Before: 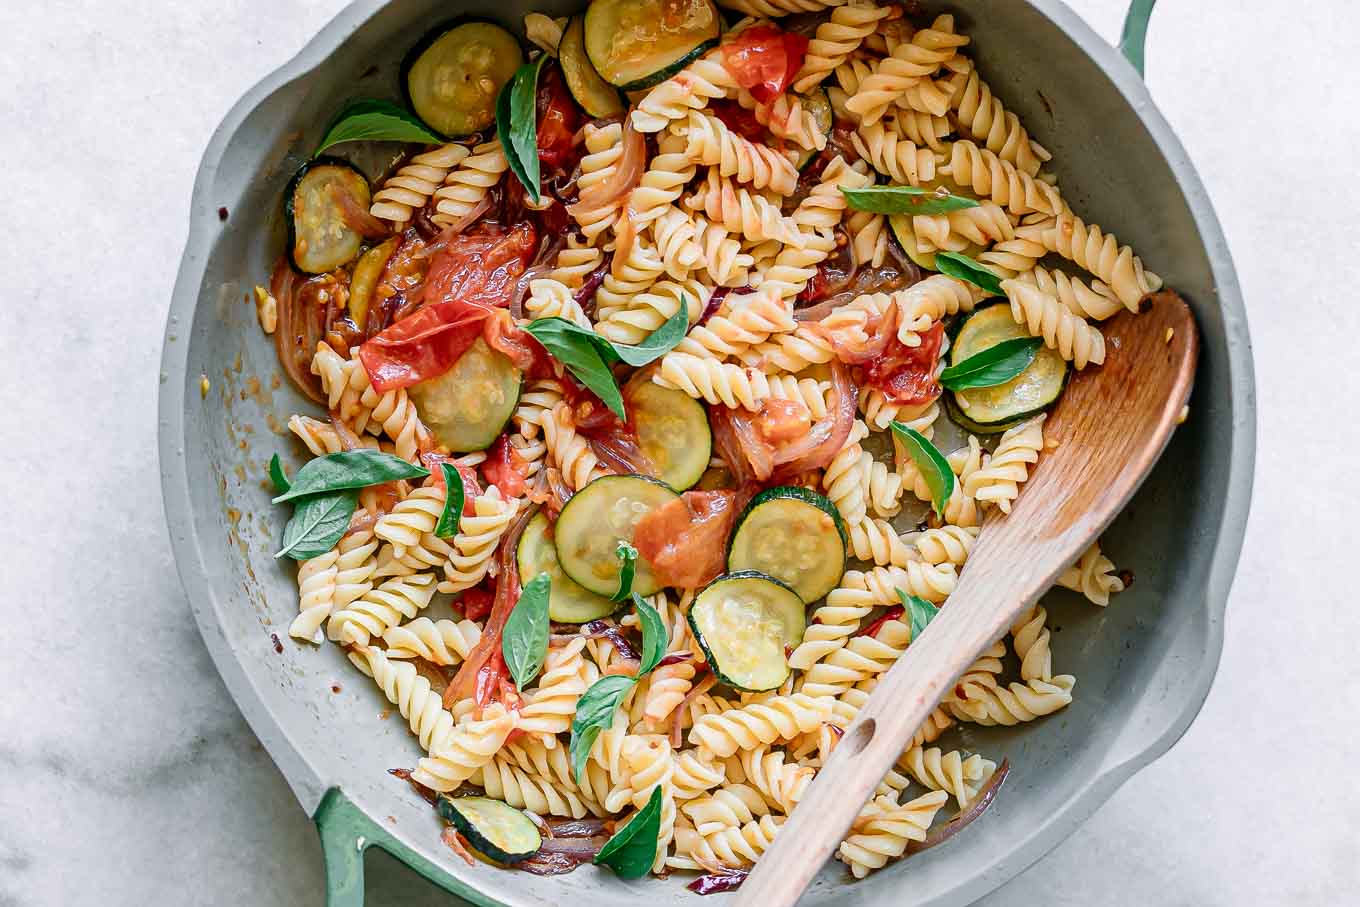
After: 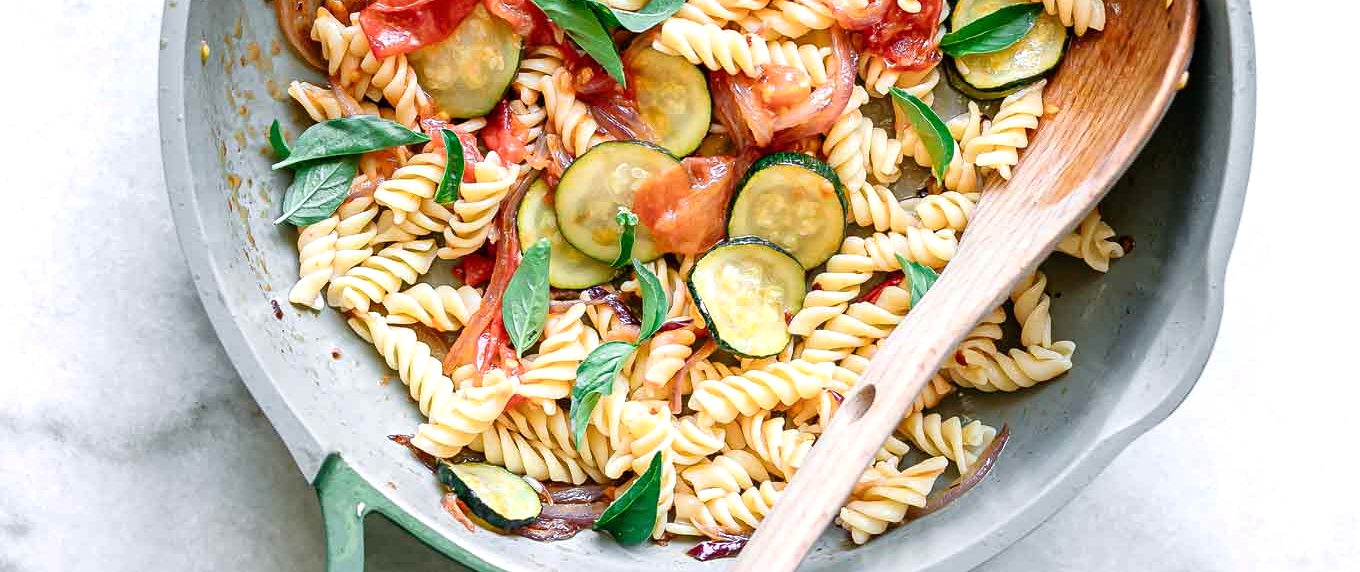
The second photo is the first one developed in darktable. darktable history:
crop and rotate: top 36.844%
tone equalizer: -8 EV -0.378 EV, -7 EV -0.379 EV, -6 EV -0.371 EV, -5 EV -0.256 EV, -3 EV 0.206 EV, -2 EV 0.323 EV, -1 EV 0.368 EV, +0 EV 0.41 EV
